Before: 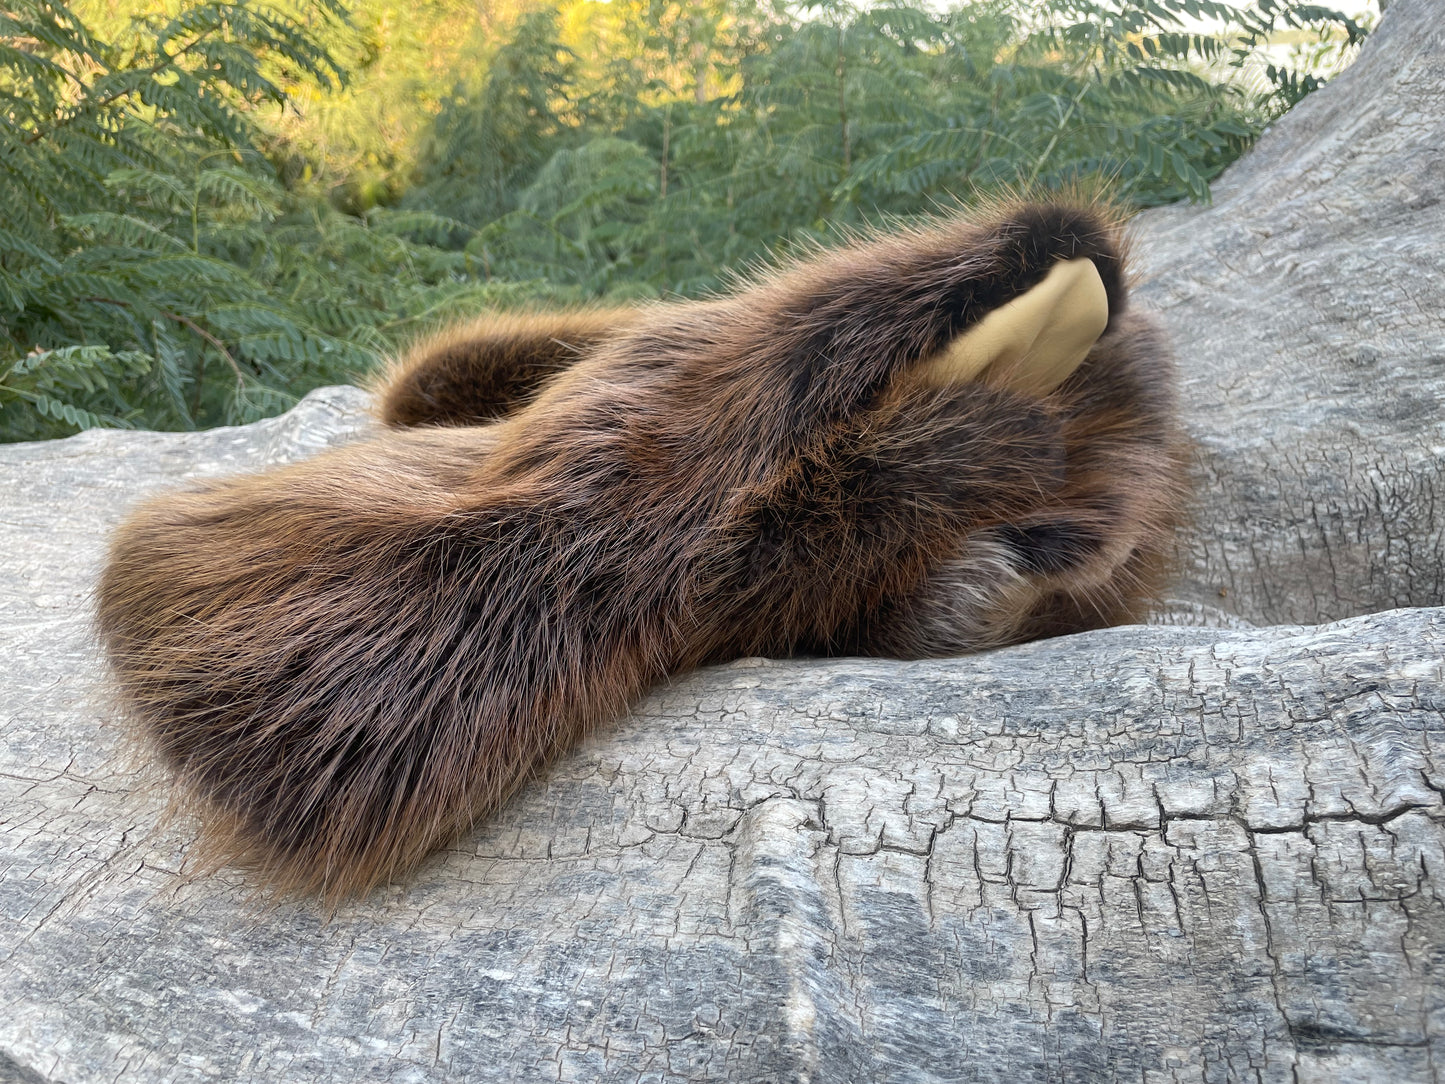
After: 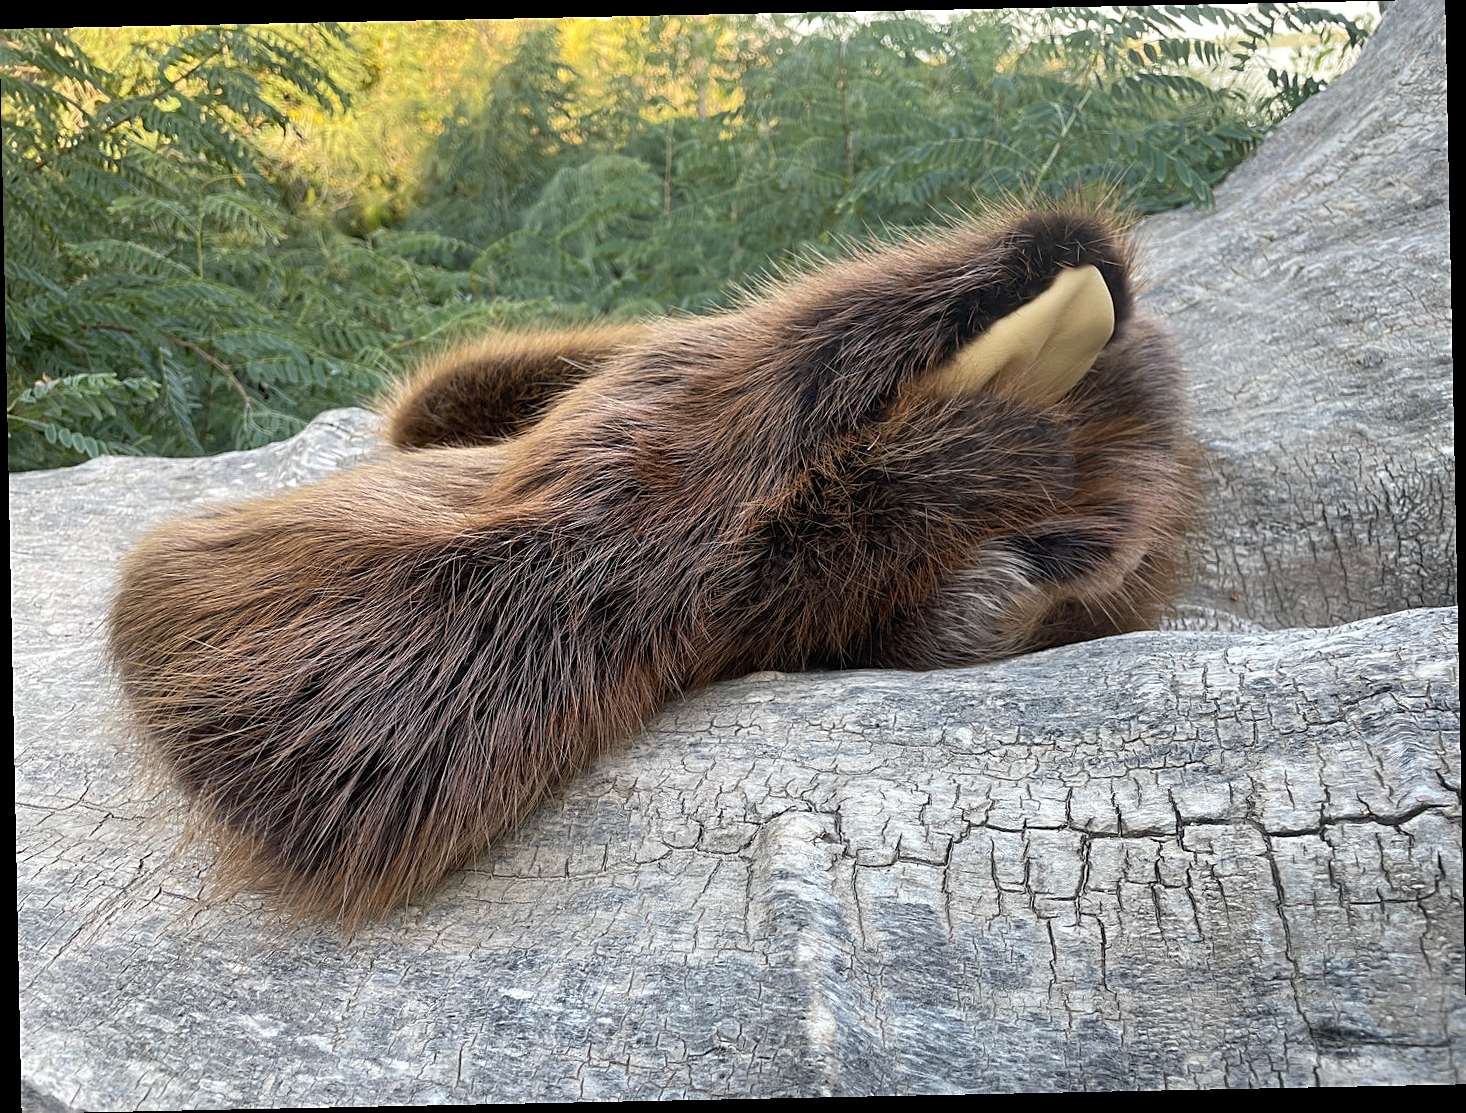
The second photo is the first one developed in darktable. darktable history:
sharpen: on, module defaults
rotate and perspective: rotation -1.17°, automatic cropping off
